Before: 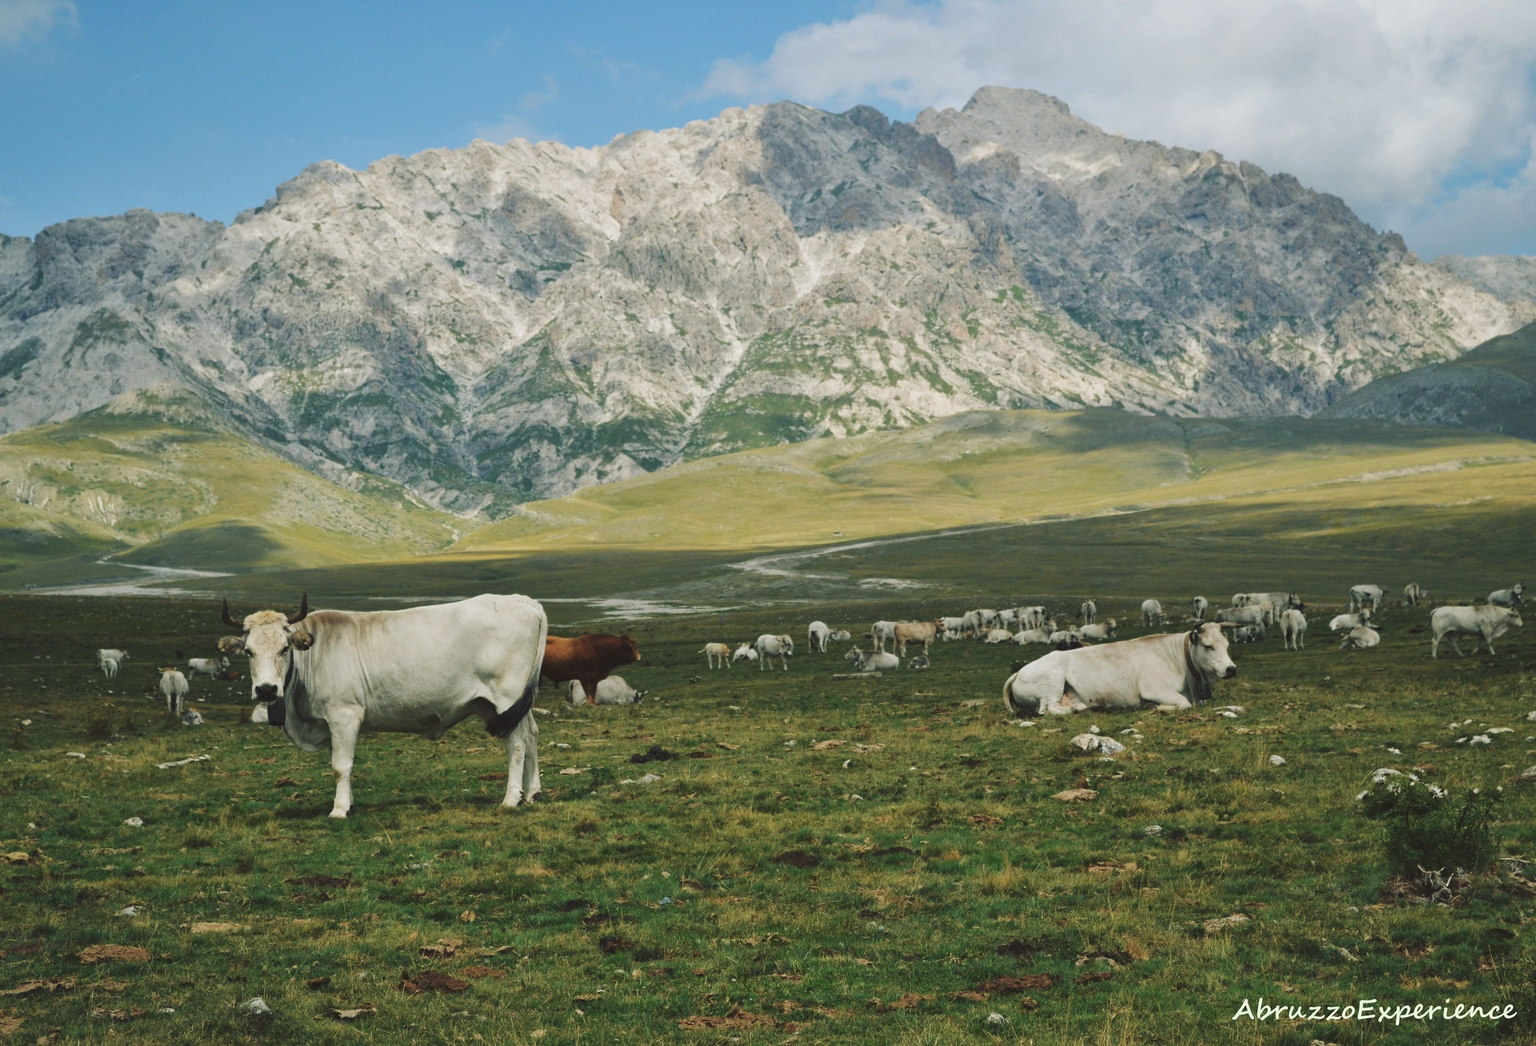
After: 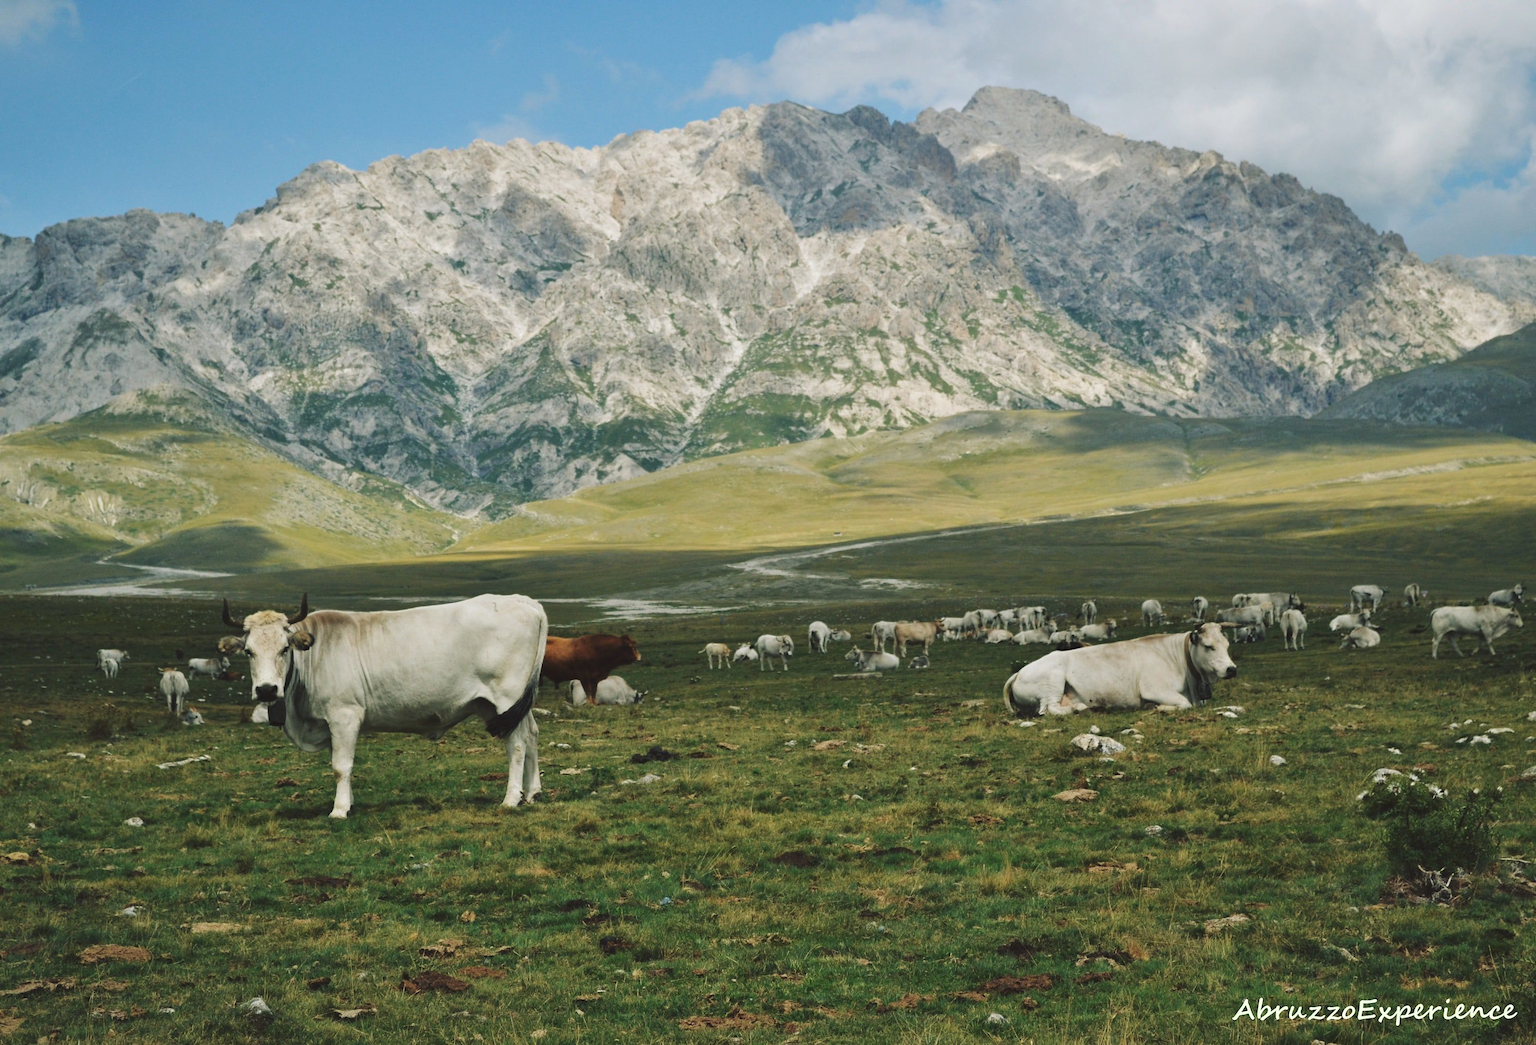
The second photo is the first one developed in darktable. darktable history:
contrast equalizer: octaves 7, y [[0.6 ×6], [0.55 ×6], [0 ×6], [0 ×6], [0 ×6]], mix 0.15
color calibration: illuminant same as pipeline (D50), adaptation none (bypass)
